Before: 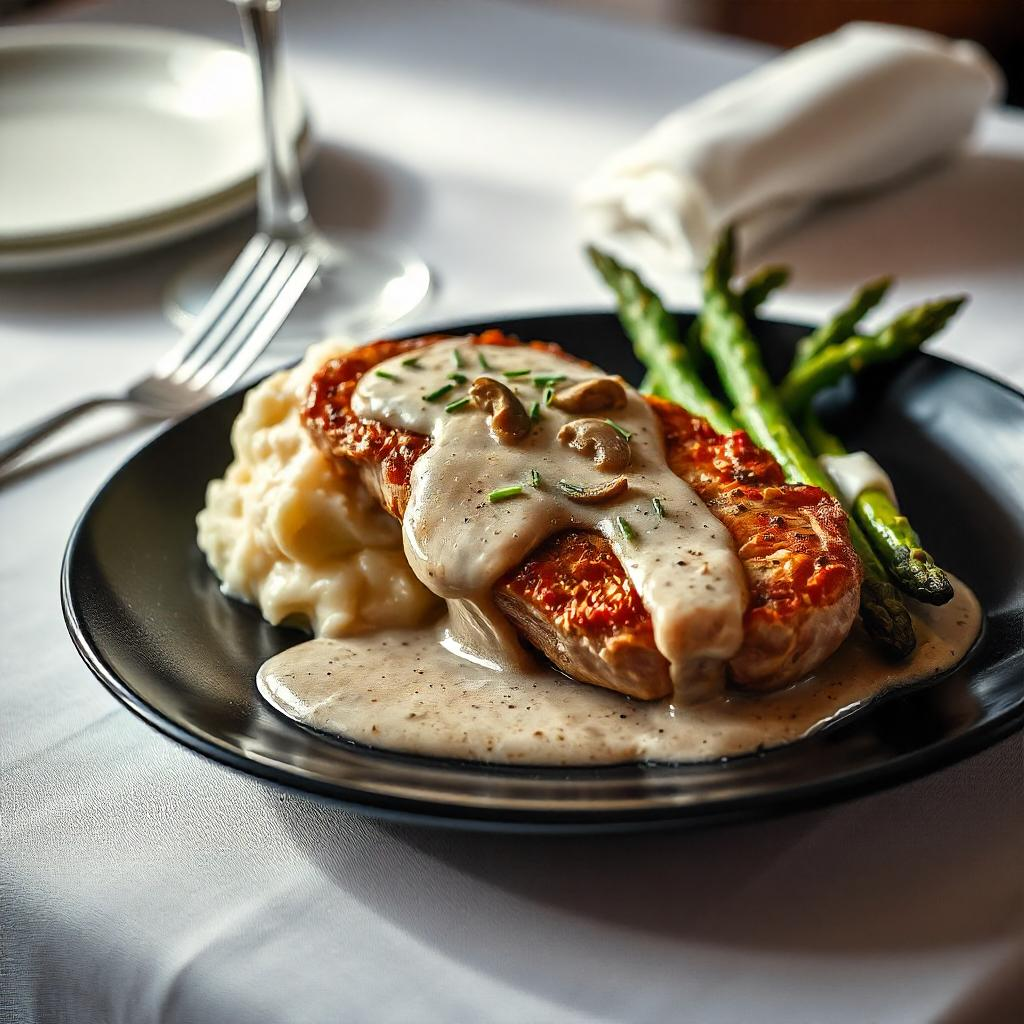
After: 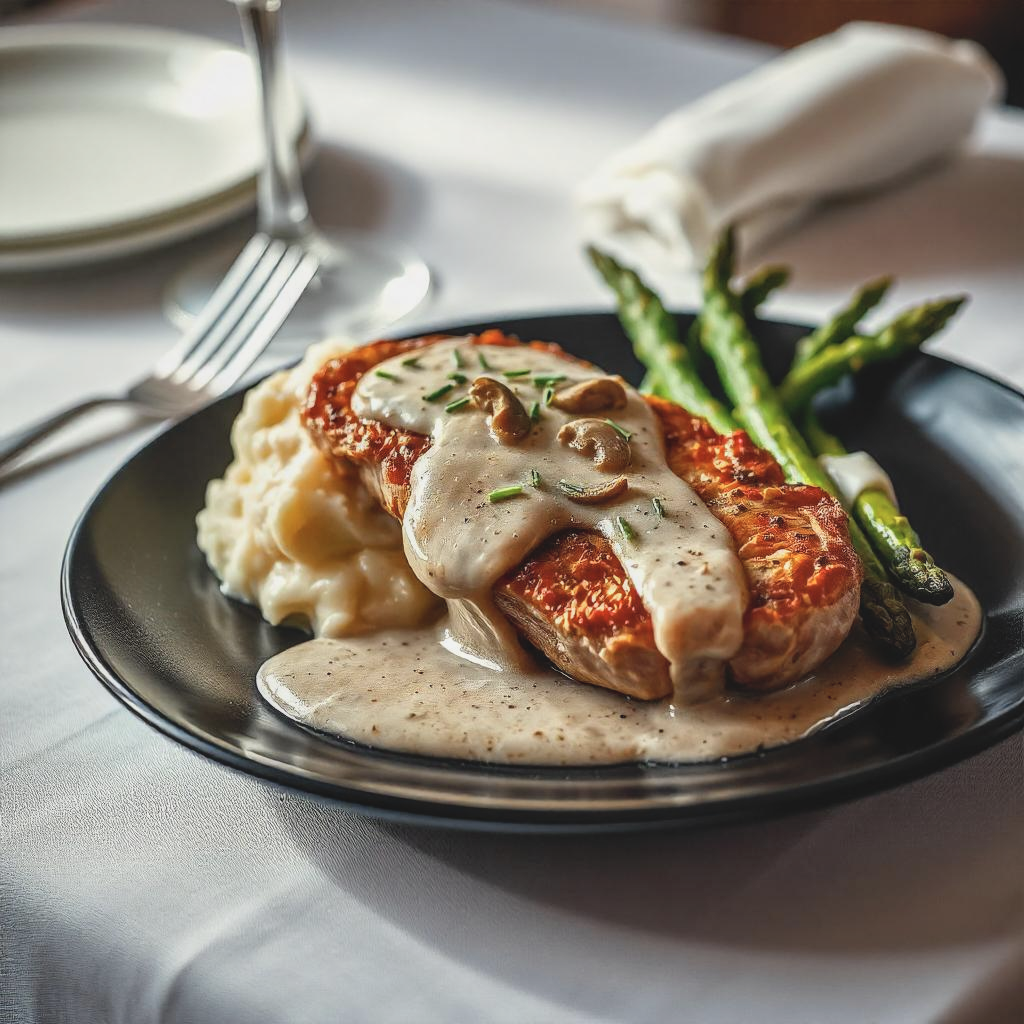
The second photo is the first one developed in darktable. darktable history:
local contrast: on, module defaults
contrast brightness saturation: contrast -0.167, brightness 0.05, saturation -0.136
